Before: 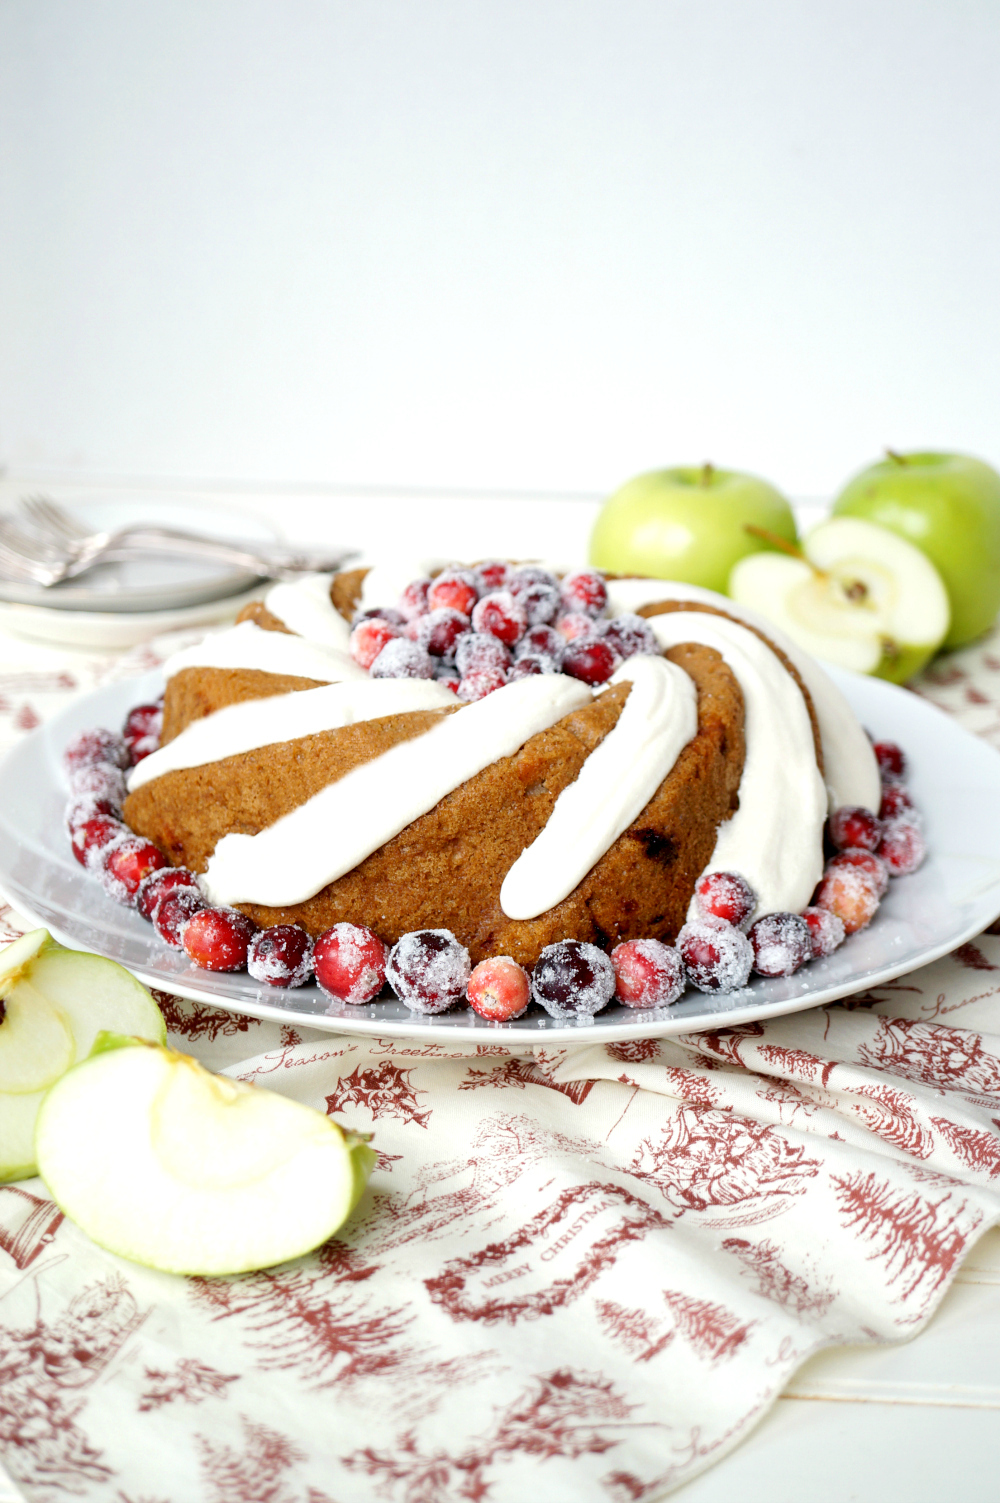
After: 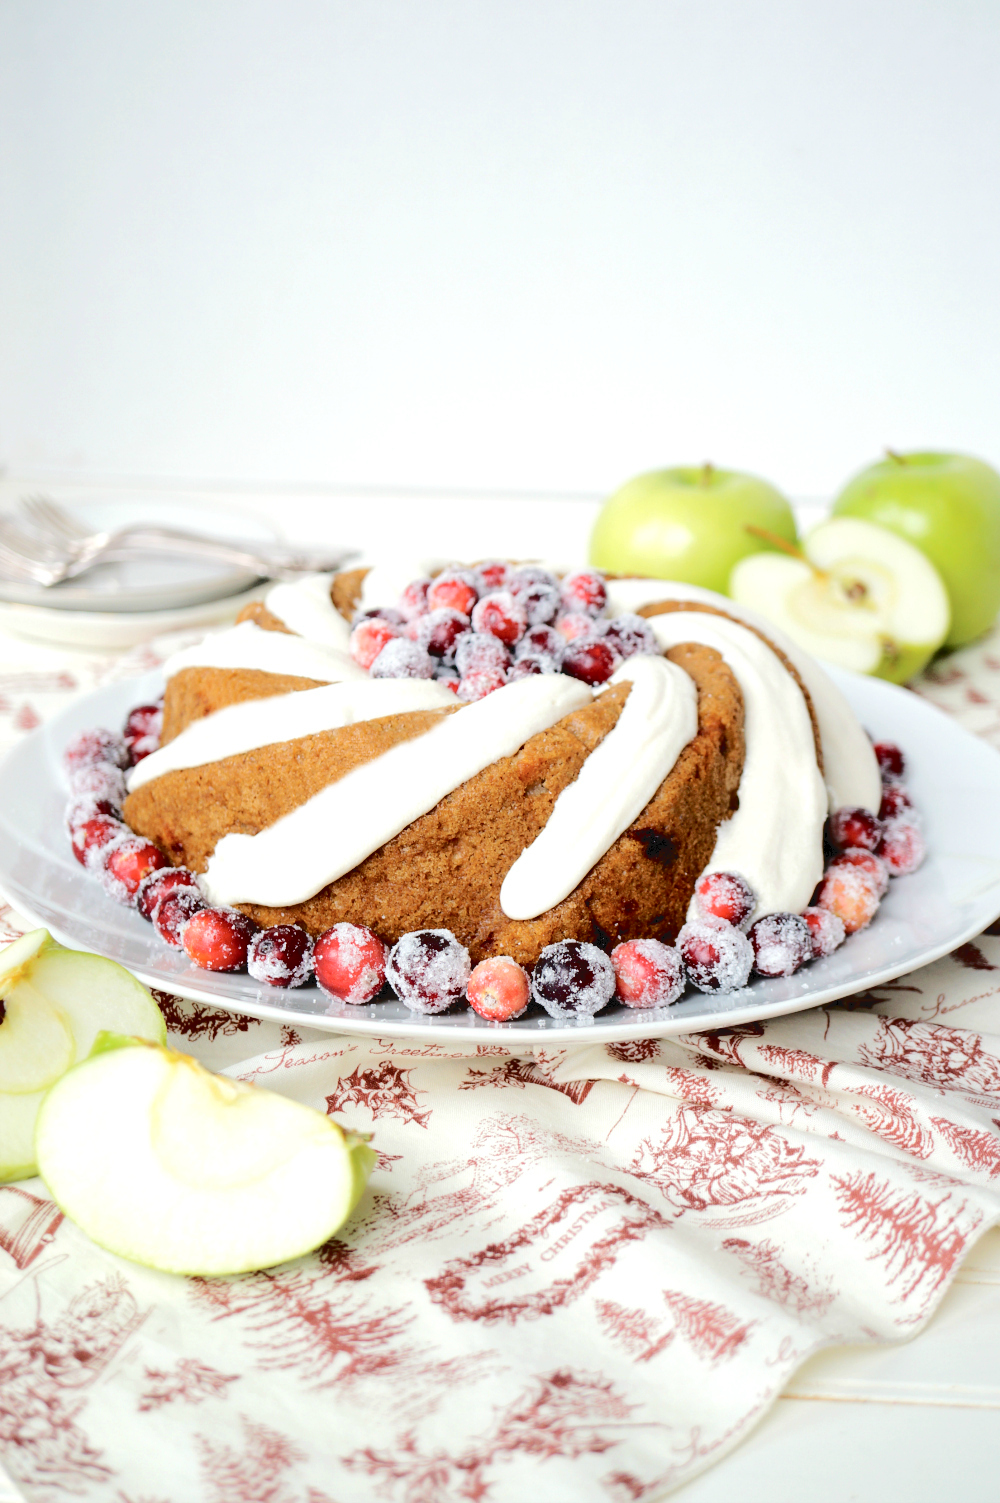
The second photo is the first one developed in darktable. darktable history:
tone curve: curves: ch0 [(0, 0) (0.003, 0.058) (0.011, 0.061) (0.025, 0.065) (0.044, 0.076) (0.069, 0.083) (0.1, 0.09) (0.136, 0.102) (0.177, 0.145) (0.224, 0.196) (0.277, 0.278) (0.335, 0.375) (0.399, 0.486) (0.468, 0.578) (0.543, 0.651) (0.623, 0.717) (0.709, 0.783) (0.801, 0.838) (0.898, 0.91) (1, 1)], color space Lab, independent channels, preserve colors none
